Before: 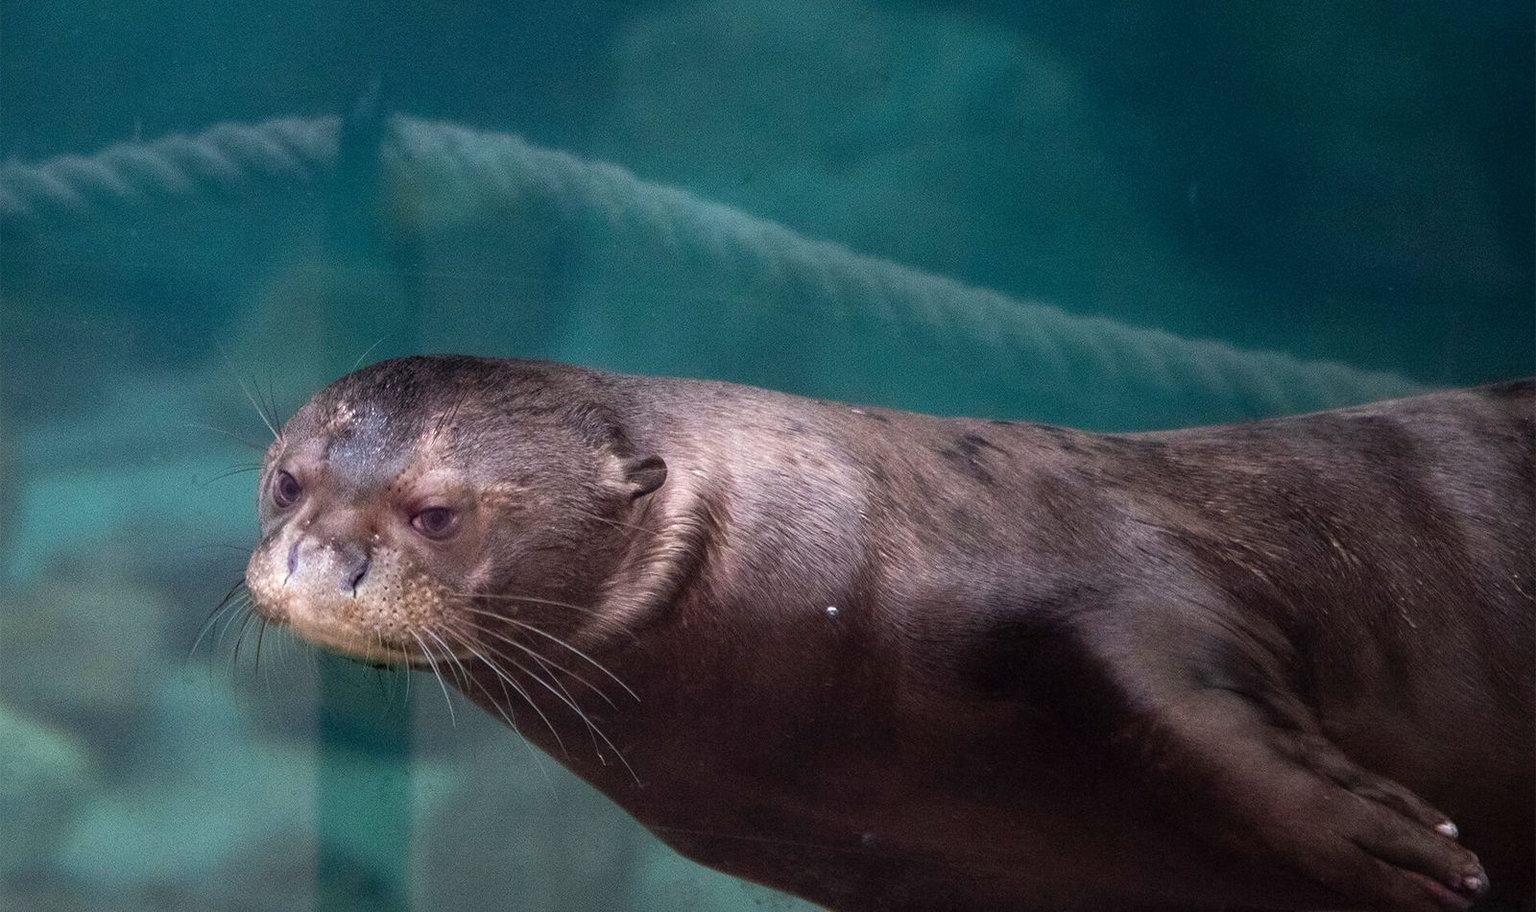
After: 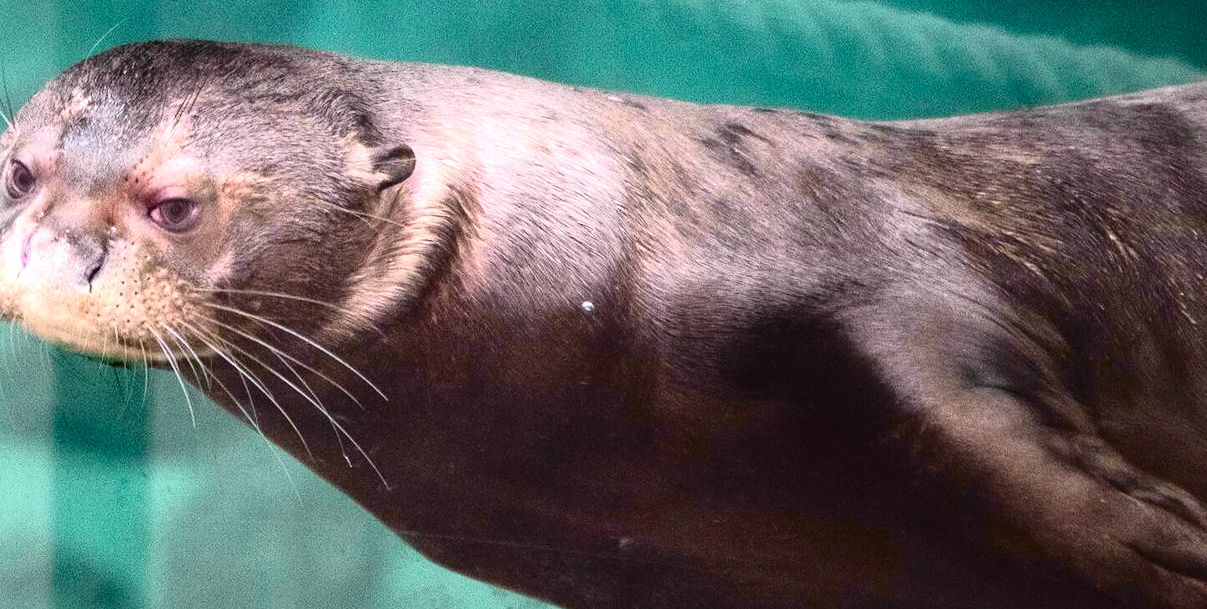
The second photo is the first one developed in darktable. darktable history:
tone curve: curves: ch0 [(0, 0.036) (0.037, 0.042) (0.167, 0.143) (0.433, 0.502) (0.531, 0.637) (0.696, 0.825) (0.856, 0.92) (1, 0.98)]; ch1 [(0, 0) (0.424, 0.383) (0.482, 0.459) (0.501, 0.5) (0.522, 0.526) (0.559, 0.563) (0.604, 0.646) (0.715, 0.729) (1, 1)]; ch2 [(0, 0) (0.369, 0.388) (0.45, 0.48) (0.499, 0.502) (0.504, 0.504) (0.512, 0.526) (0.581, 0.595) (0.708, 0.786) (1, 1)], color space Lab, independent channels, preserve colors none
exposure: black level correction 0, exposure 0.93 EV, compensate exposure bias true, compensate highlight preservation false
crop and rotate: left 17.495%, top 34.771%, right 7.037%, bottom 1.033%
